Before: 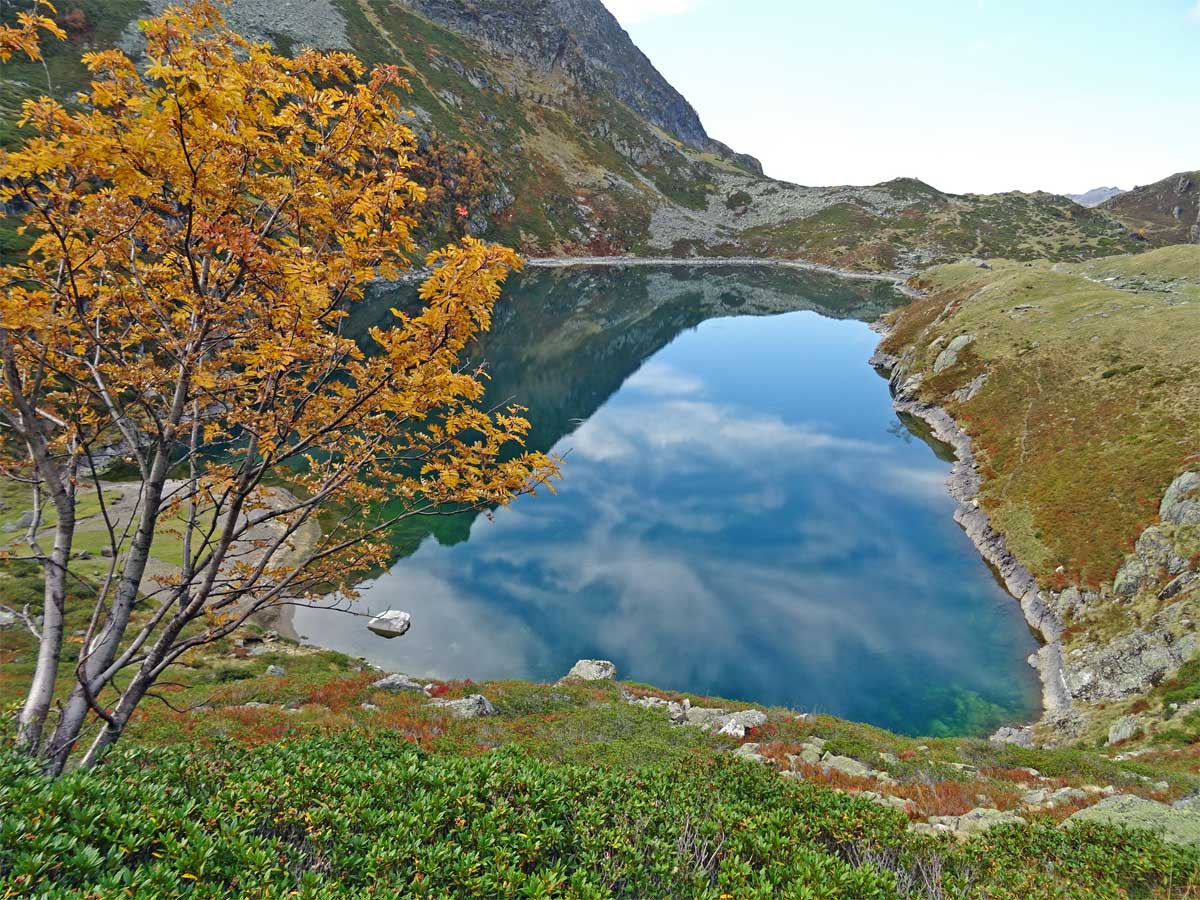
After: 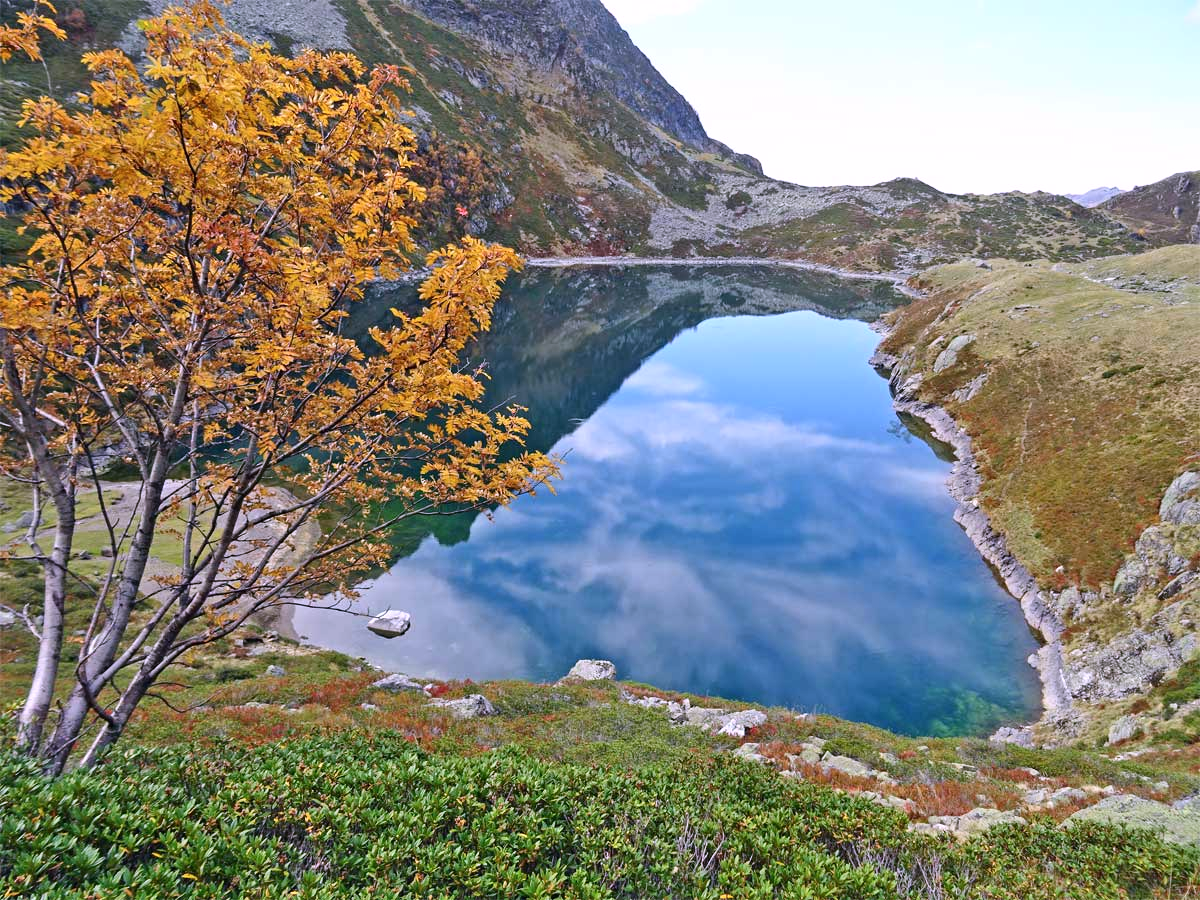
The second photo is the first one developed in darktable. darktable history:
contrast brightness saturation: contrast 0.15, brightness 0.05
white balance: red 1.042, blue 1.17
